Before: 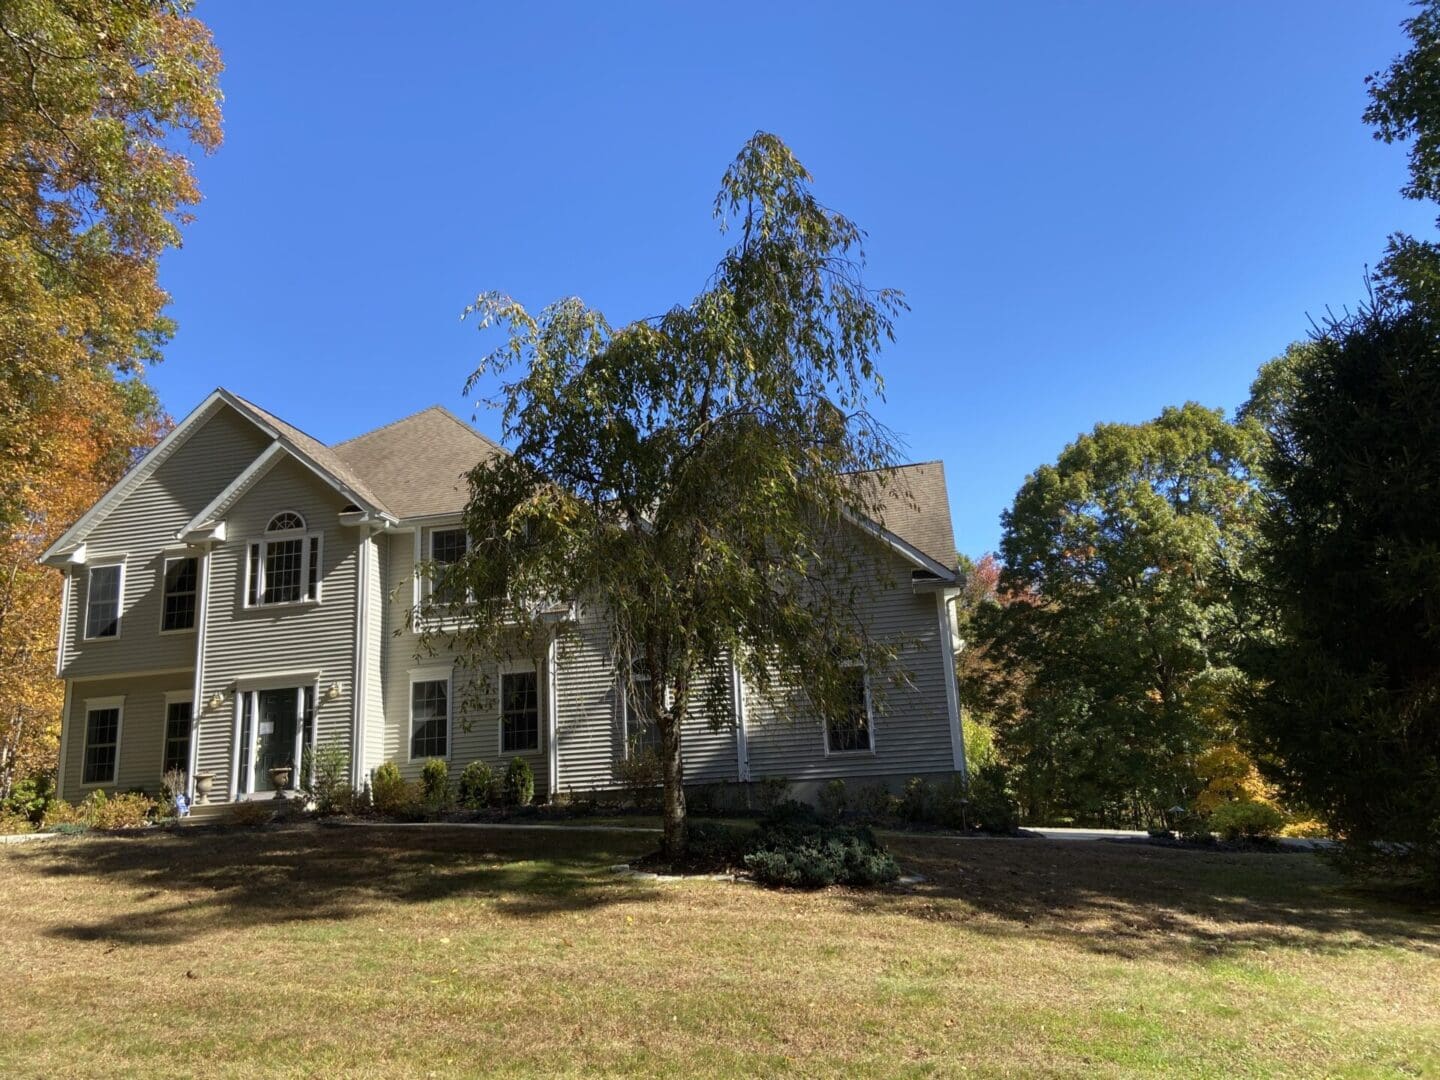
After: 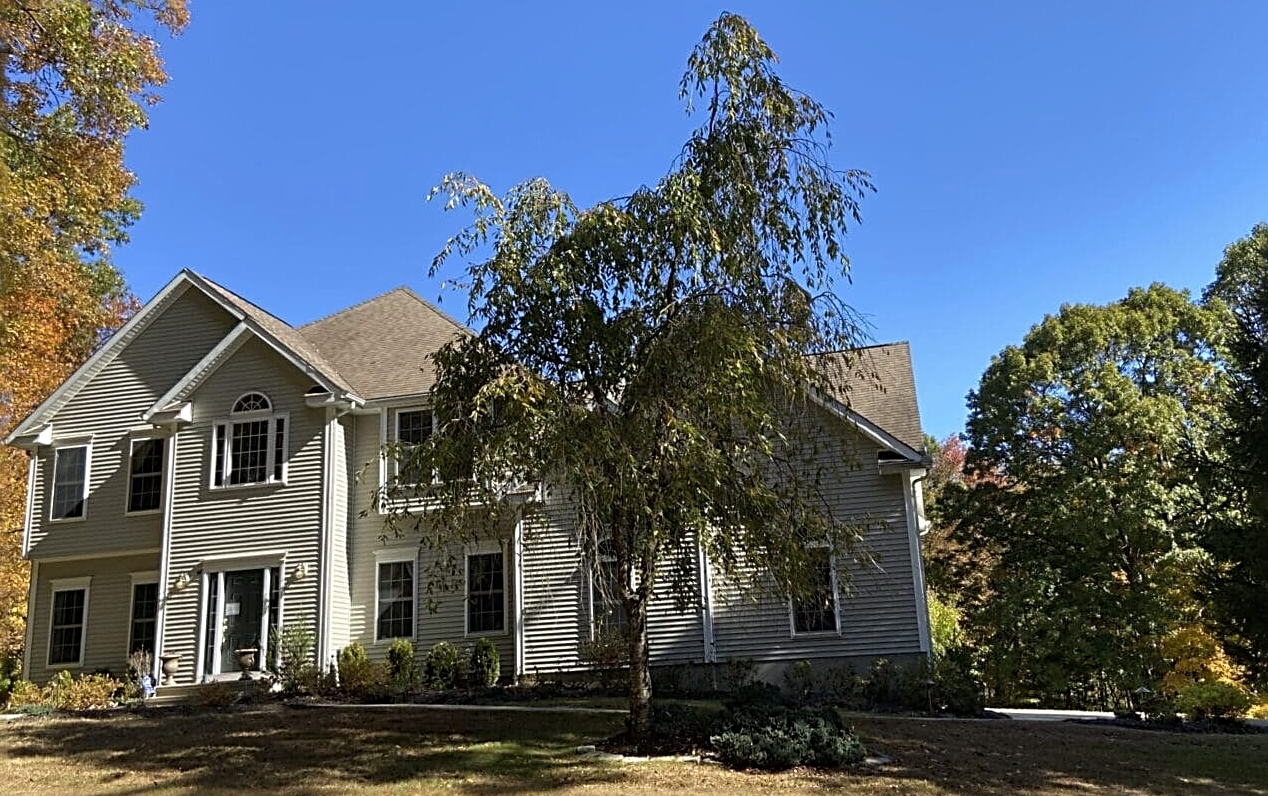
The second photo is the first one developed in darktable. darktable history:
sharpen: radius 2.817, amount 0.732
exposure: compensate highlight preservation false
tone equalizer: edges refinement/feathering 500, mask exposure compensation -1.57 EV, preserve details no
crop and rotate: left 2.376%, top 11.079%, right 9.557%, bottom 15.169%
